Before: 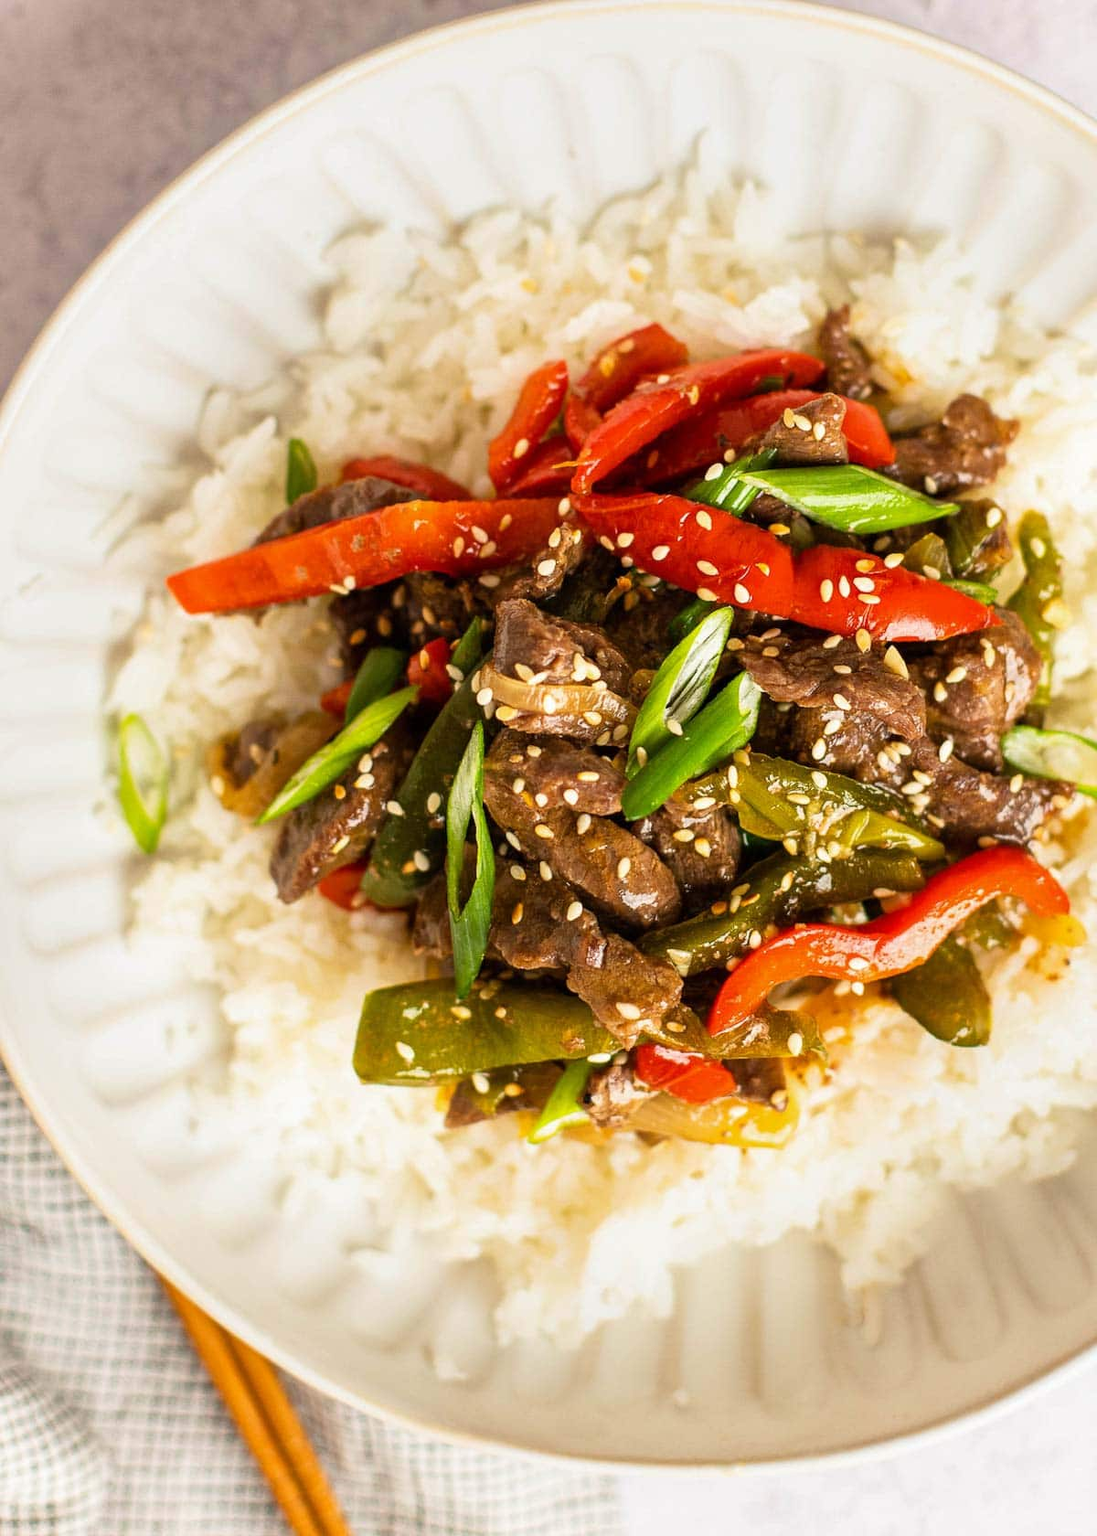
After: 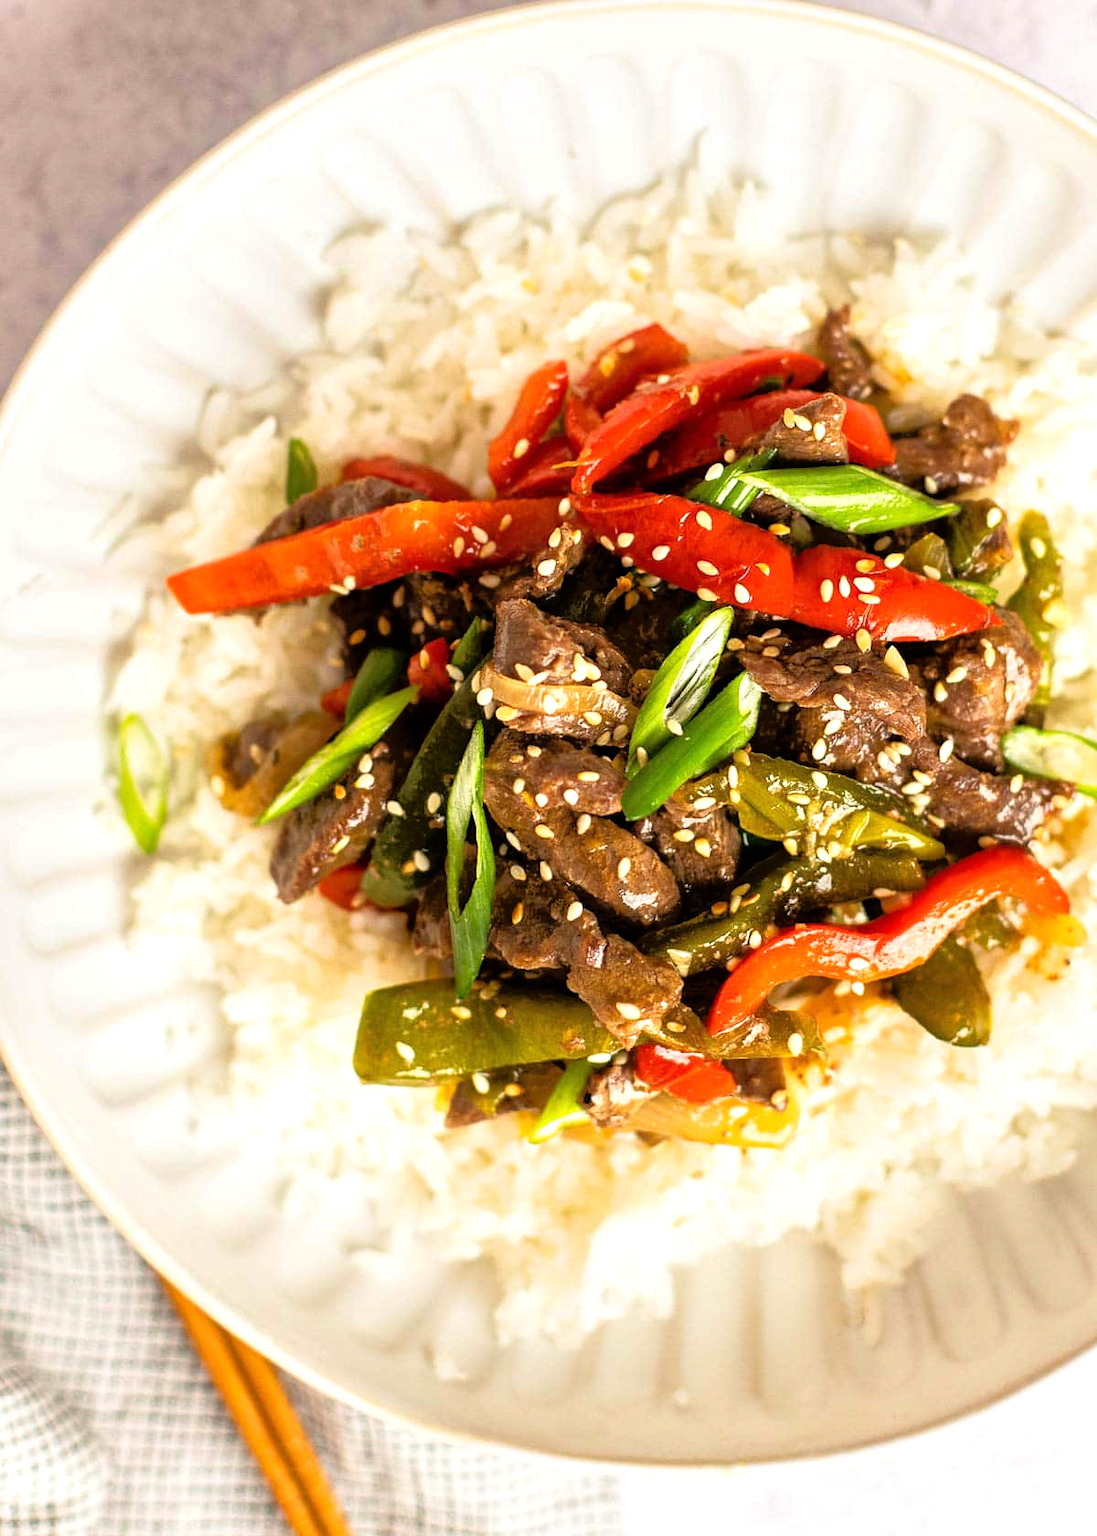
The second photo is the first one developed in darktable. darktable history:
tone equalizer: -8 EV -1.84 EV, -7 EV -1.18 EV, -6 EV -1.63 EV, smoothing diameter 2.09%, edges refinement/feathering 18.99, mask exposure compensation -1.57 EV, filter diffusion 5
exposure: exposure 0.298 EV, compensate exposure bias true, compensate highlight preservation false
